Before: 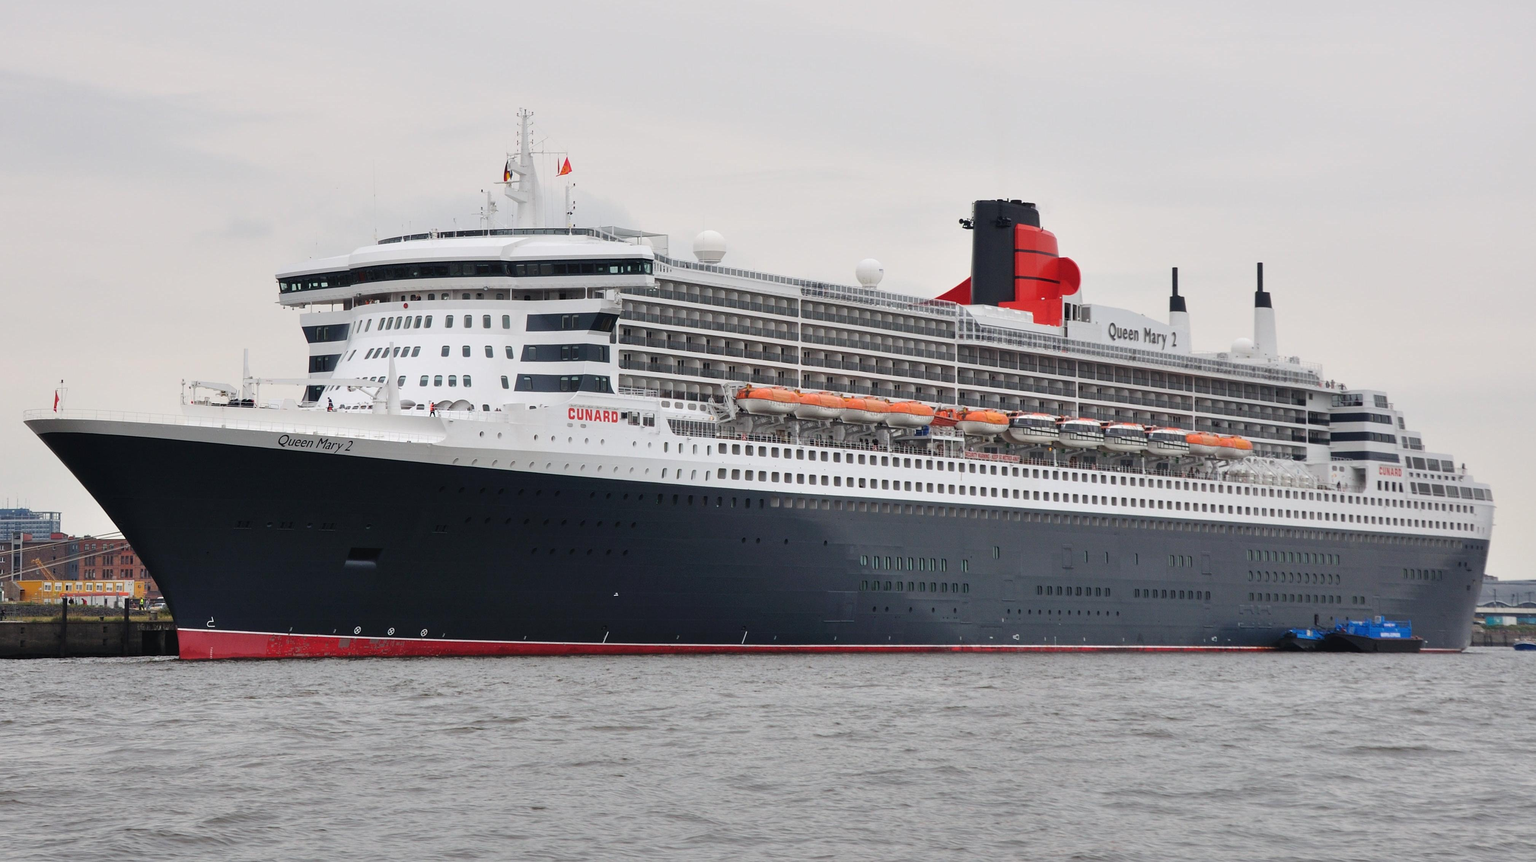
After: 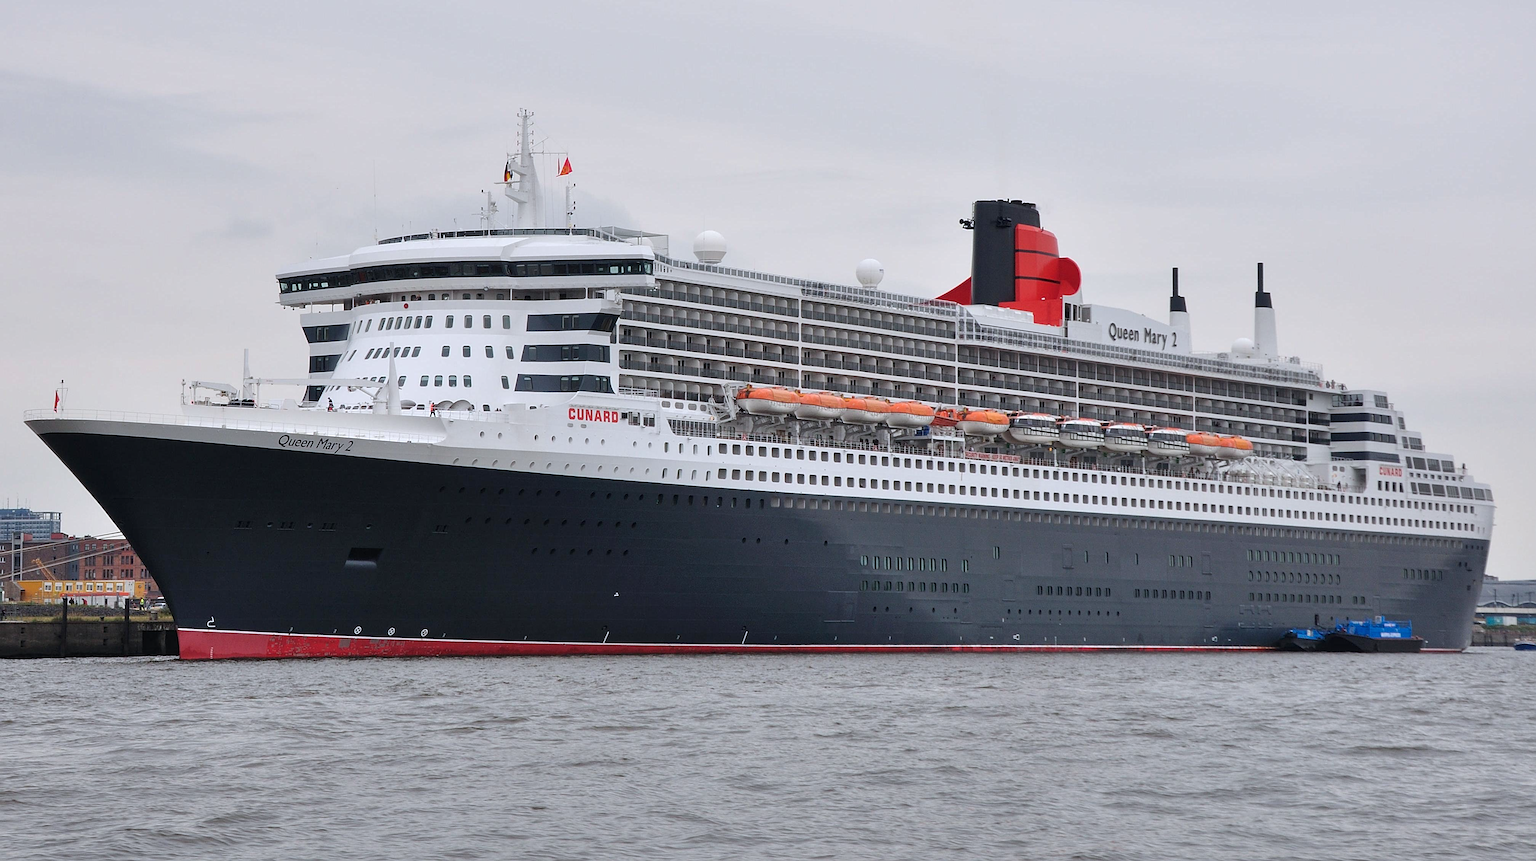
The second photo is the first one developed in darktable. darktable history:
color correction: highlights a* -0.137, highlights b* -5.91, shadows a* -0.137, shadows b* -0.137
sharpen: on, module defaults
shadows and highlights: shadows 25, highlights -25
local contrast: highlights 100%, shadows 100%, detail 120%, midtone range 0.2
